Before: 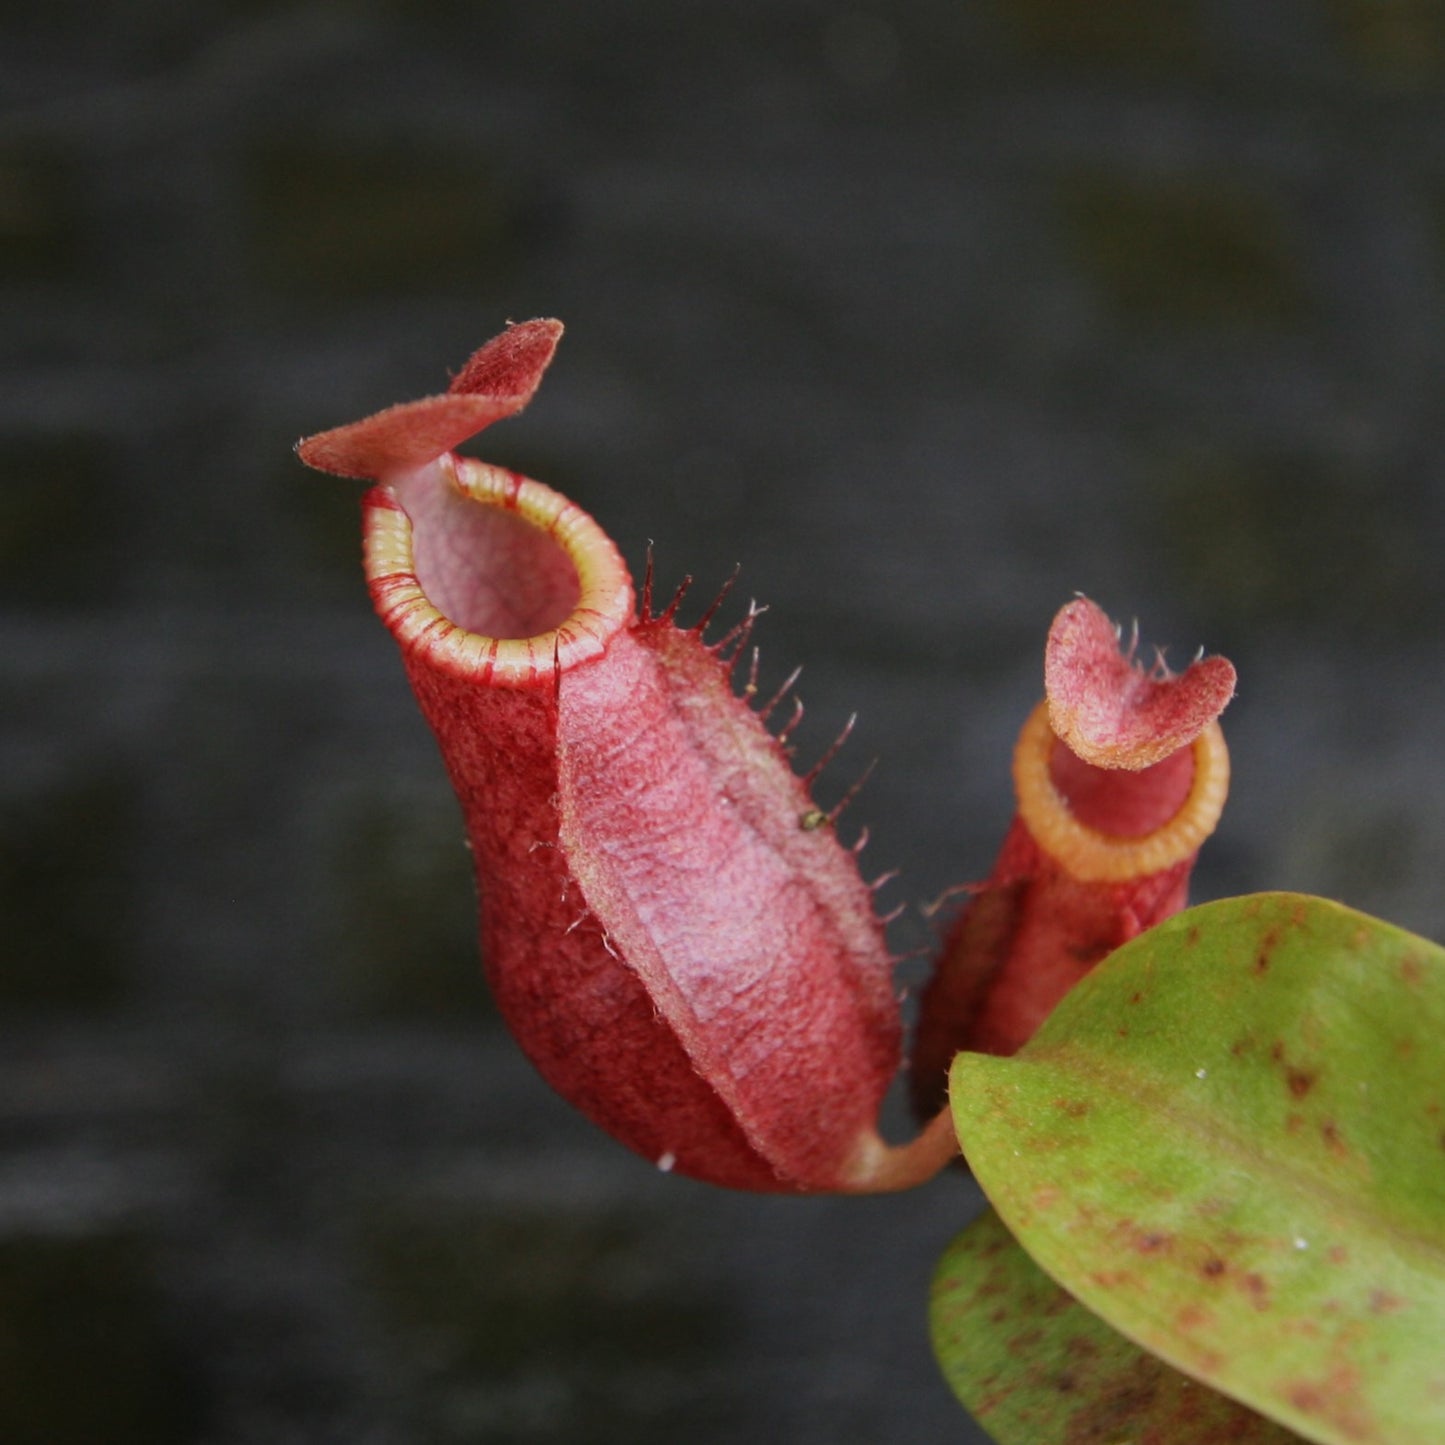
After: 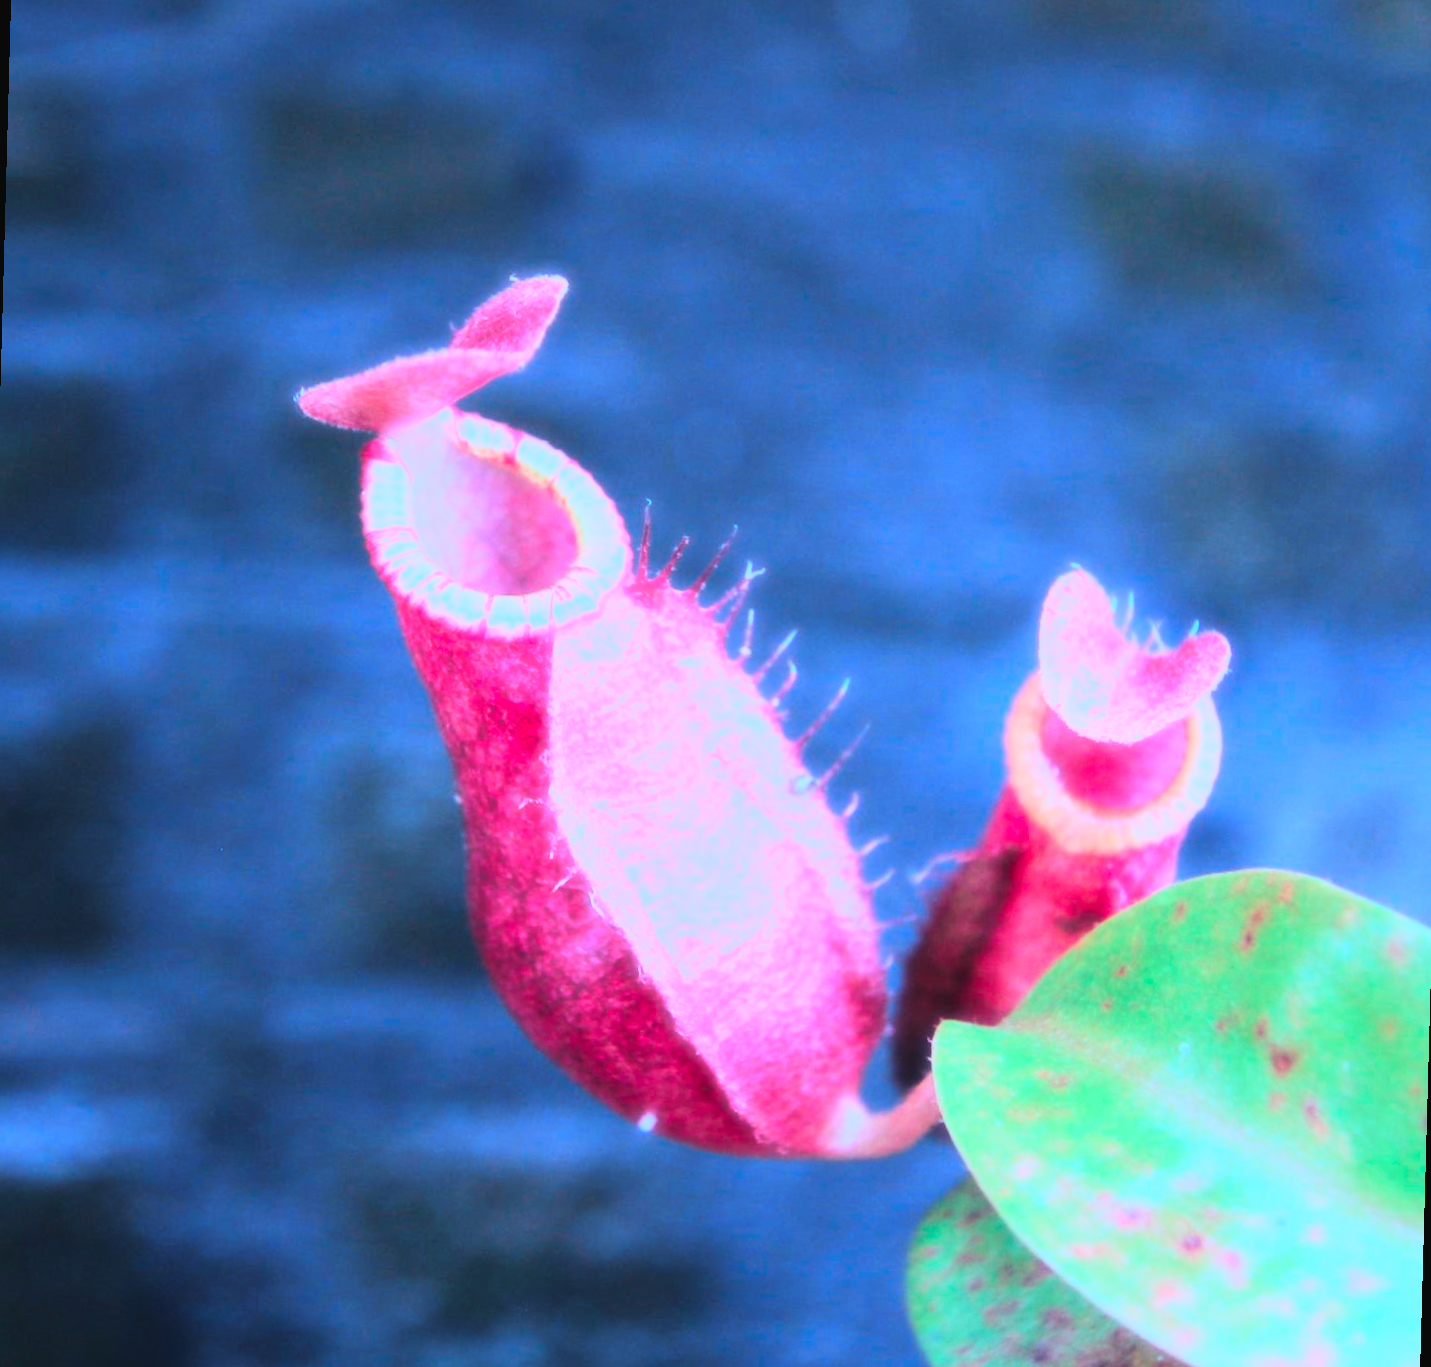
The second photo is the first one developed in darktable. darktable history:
tone curve: curves: ch0 [(0, 0.026) (0.155, 0.133) (0.272, 0.34) (0.434, 0.625) (0.676, 0.871) (0.994, 0.955)], color space Lab, linked channels, preserve colors none
contrast brightness saturation: contrast 0.2, brightness 0.2, saturation 0.8
rotate and perspective: rotation 1.57°, crop left 0.018, crop right 0.982, crop top 0.039, crop bottom 0.961
haze removal: strength -0.9, distance 0.225, compatibility mode true, adaptive false
color calibration: illuminant as shot in camera, x 0.442, y 0.413, temperature 2903.13 K
exposure: compensate highlight preservation false
crop: bottom 0.071%
